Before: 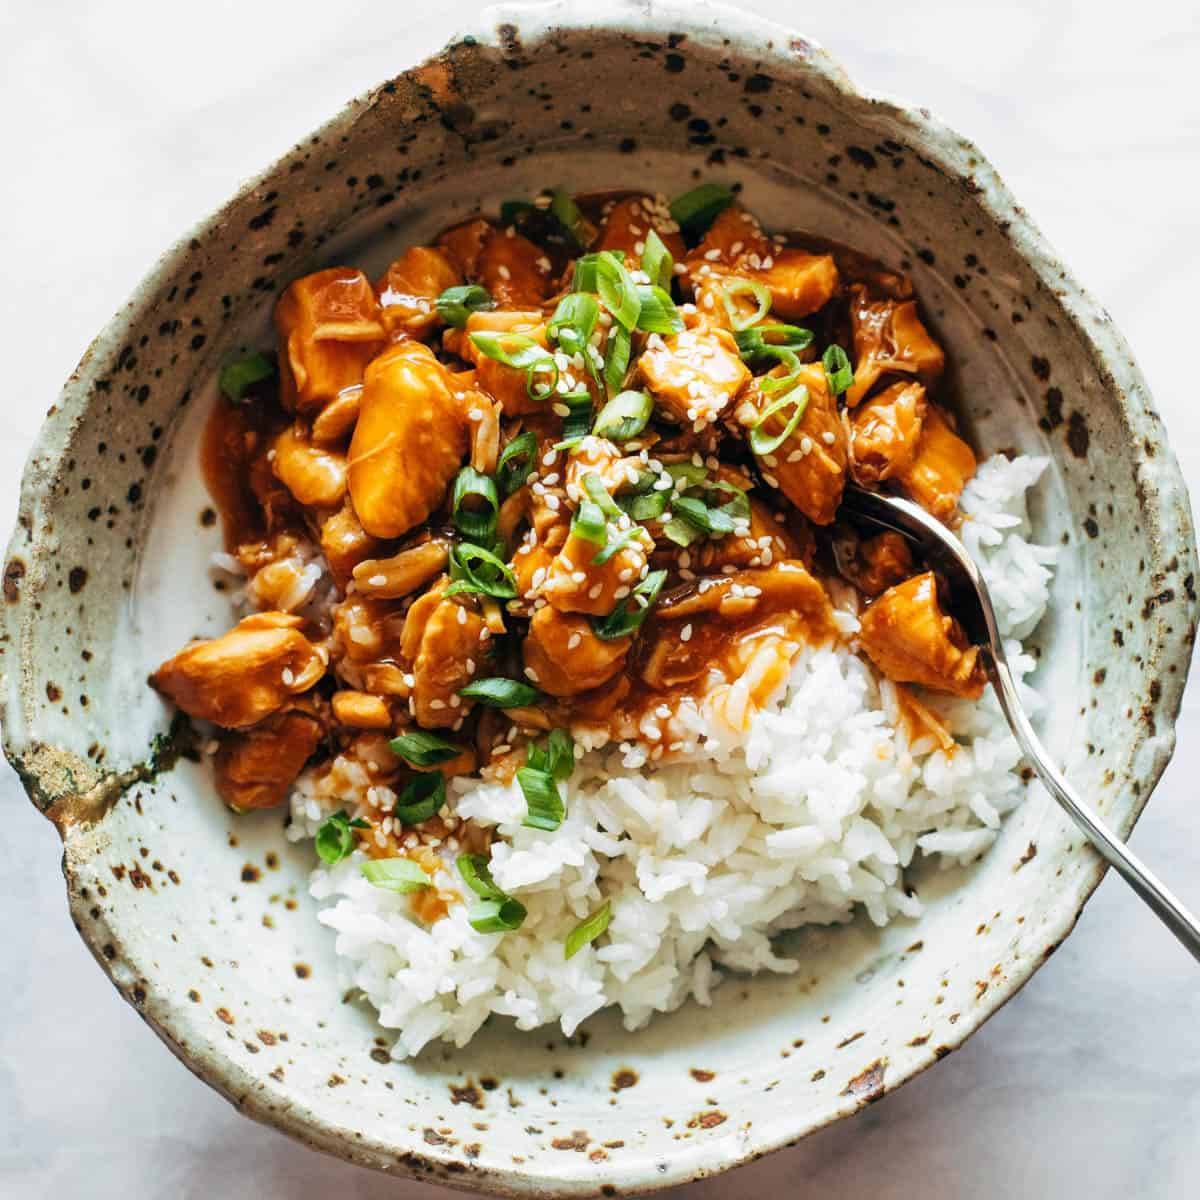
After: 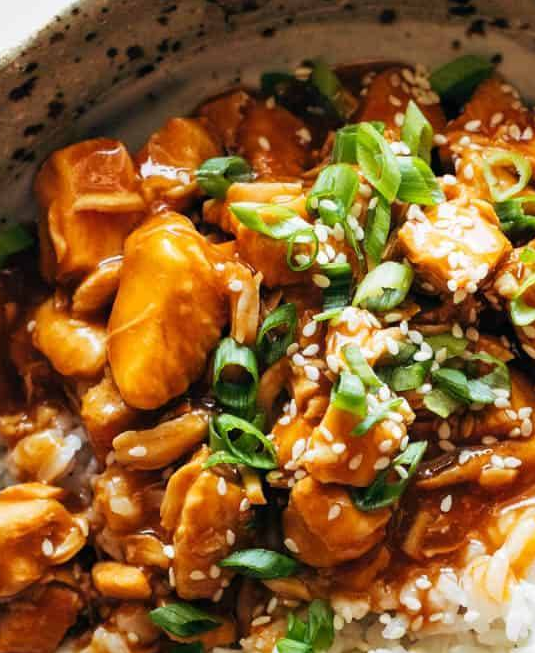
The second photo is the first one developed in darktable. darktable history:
crop: left 20.064%, top 10.755%, right 35.277%, bottom 34.819%
